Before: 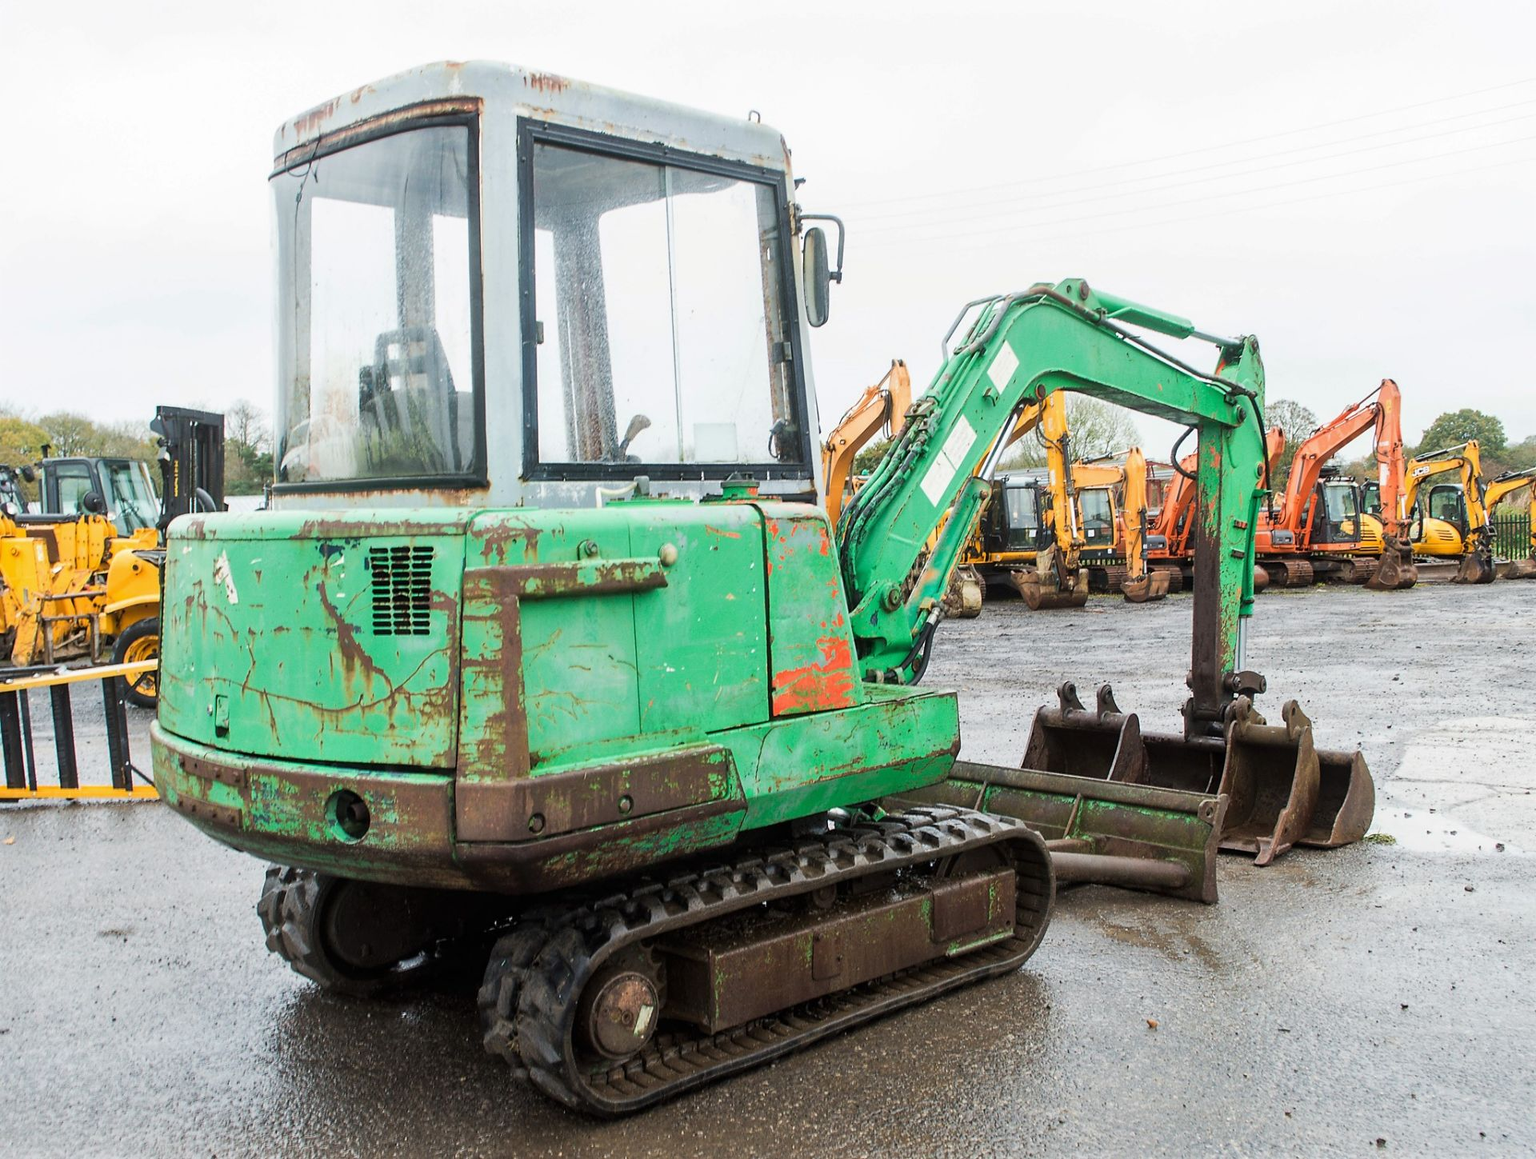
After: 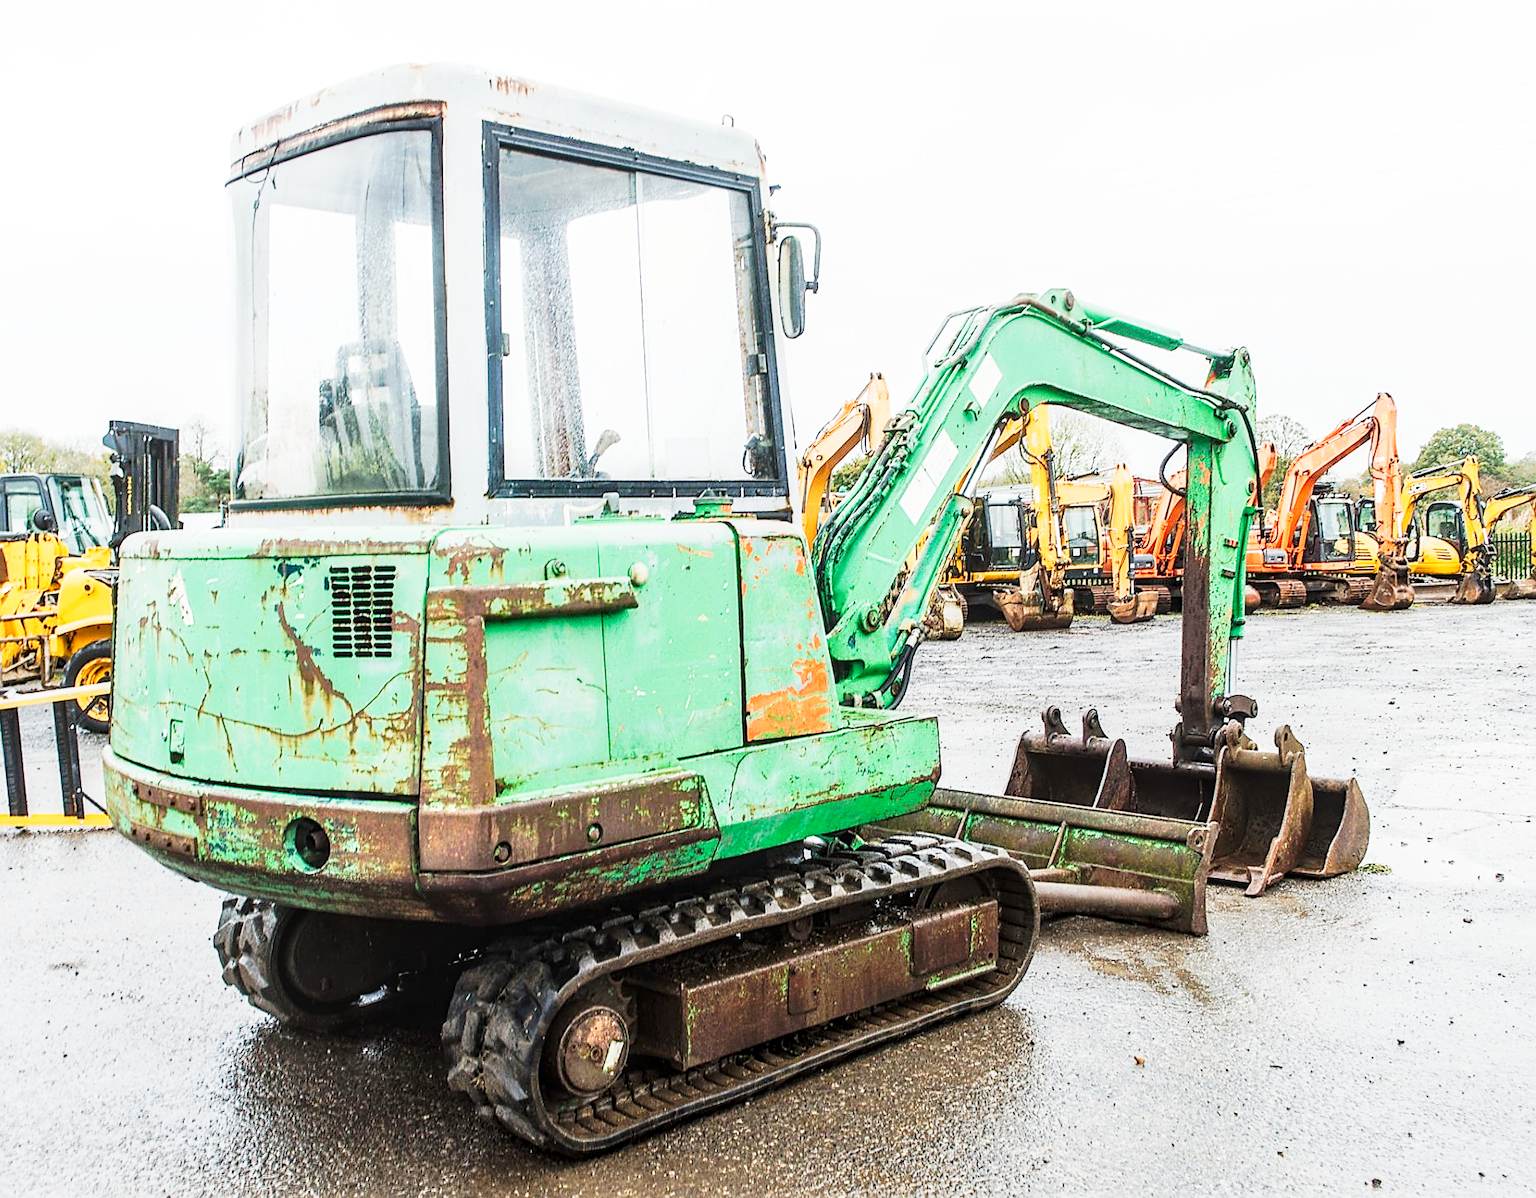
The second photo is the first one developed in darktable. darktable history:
local contrast: on, module defaults
crop and rotate: left 3.364%
sharpen: on, module defaults
tone curve: curves: ch0 [(0, 0) (0.003, 0.003) (0.011, 0.013) (0.025, 0.029) (0.044, 0.052) (0.069, 0.081) (0.1, 0.116) (0.136, 0.158) (0.177, 0.207) (0.224, 0.268) (0.277, 0.373) (0.335, 0.465) (0.399, 0.565) (0.468, 0.674) (0.543, 0.79) (0.623, 0.853) (0.709, 0.918) (0.801, 0.956) (0.898, 0.977) (1, 1)], preserve colors none
